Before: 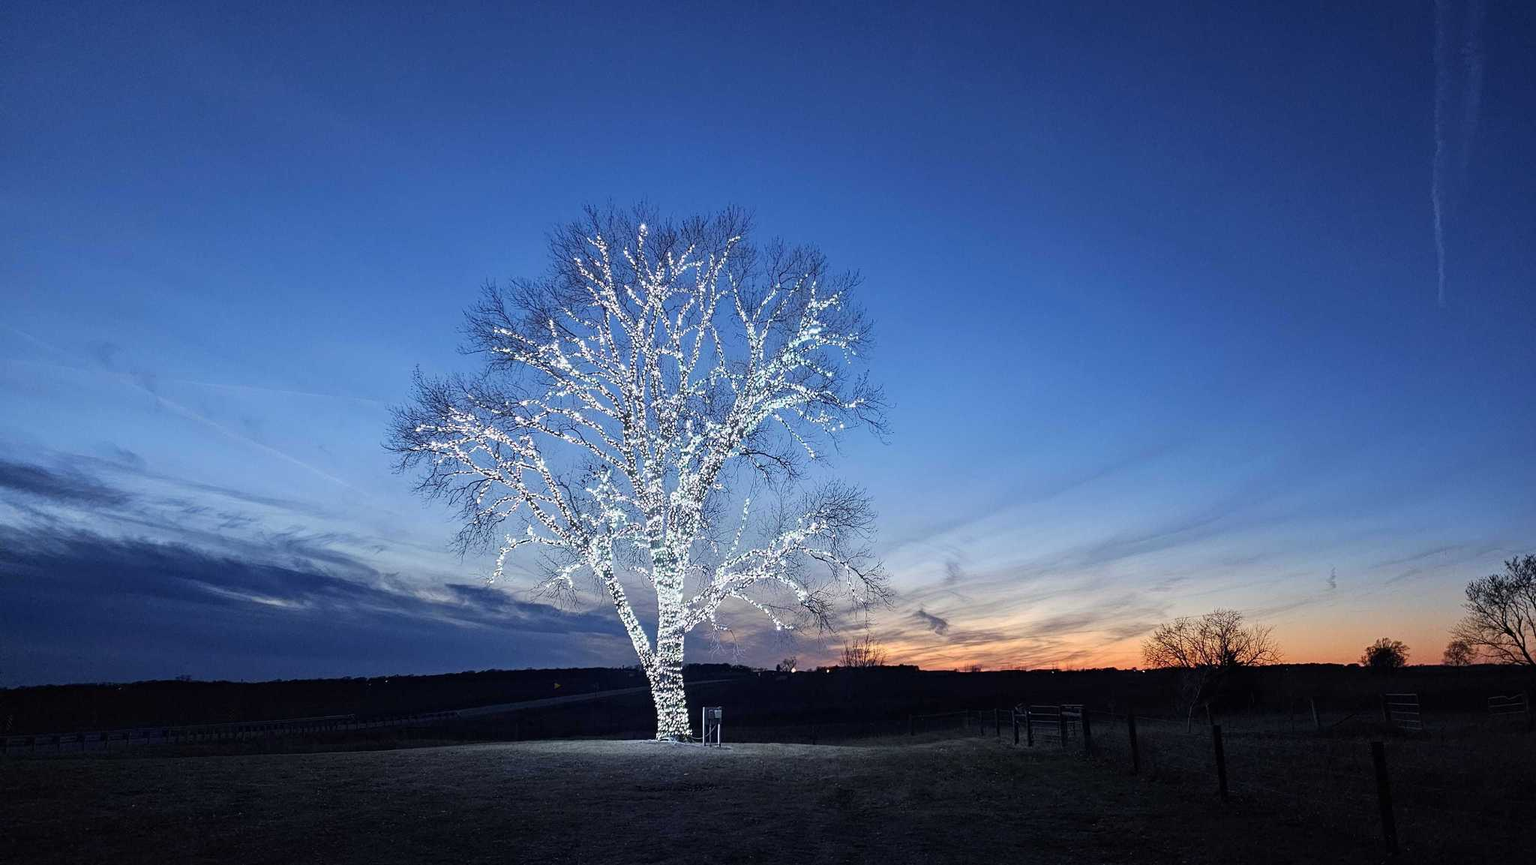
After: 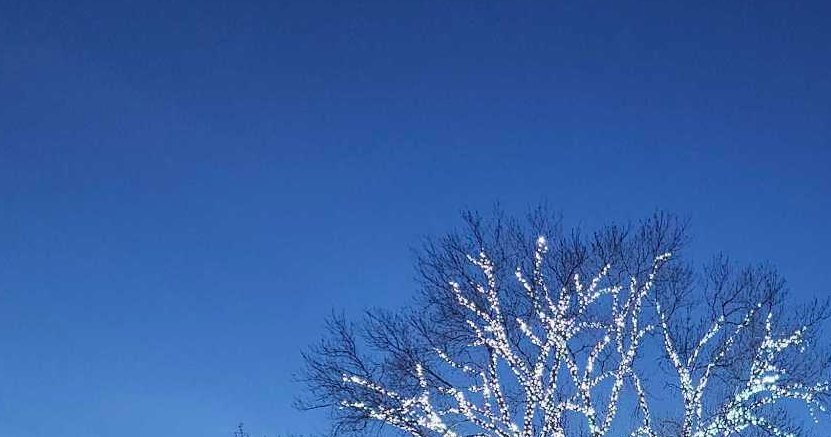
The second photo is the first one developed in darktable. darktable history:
crop: left 15.452%, top 5.459%, right 43.956%, bottom 56.62%
velvia: on, module defaults
contrast brightness saturation: contrast 0.03, brightness -0.04
